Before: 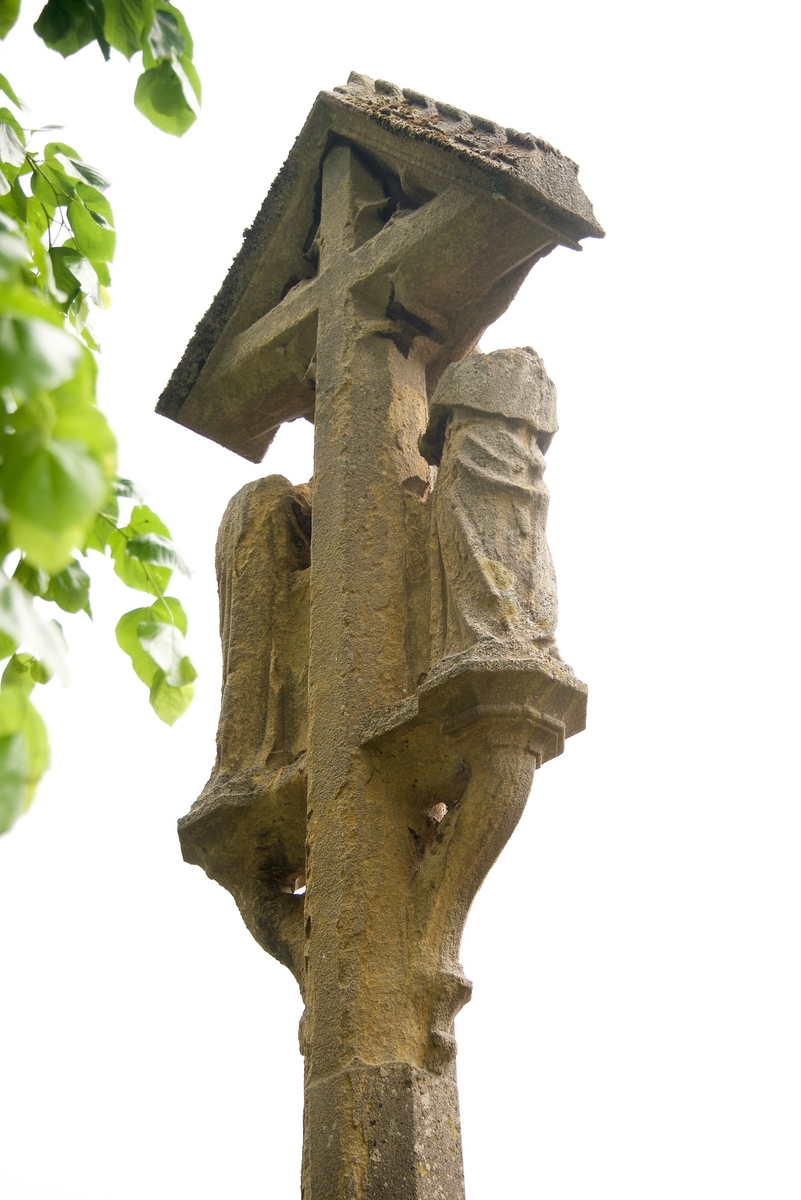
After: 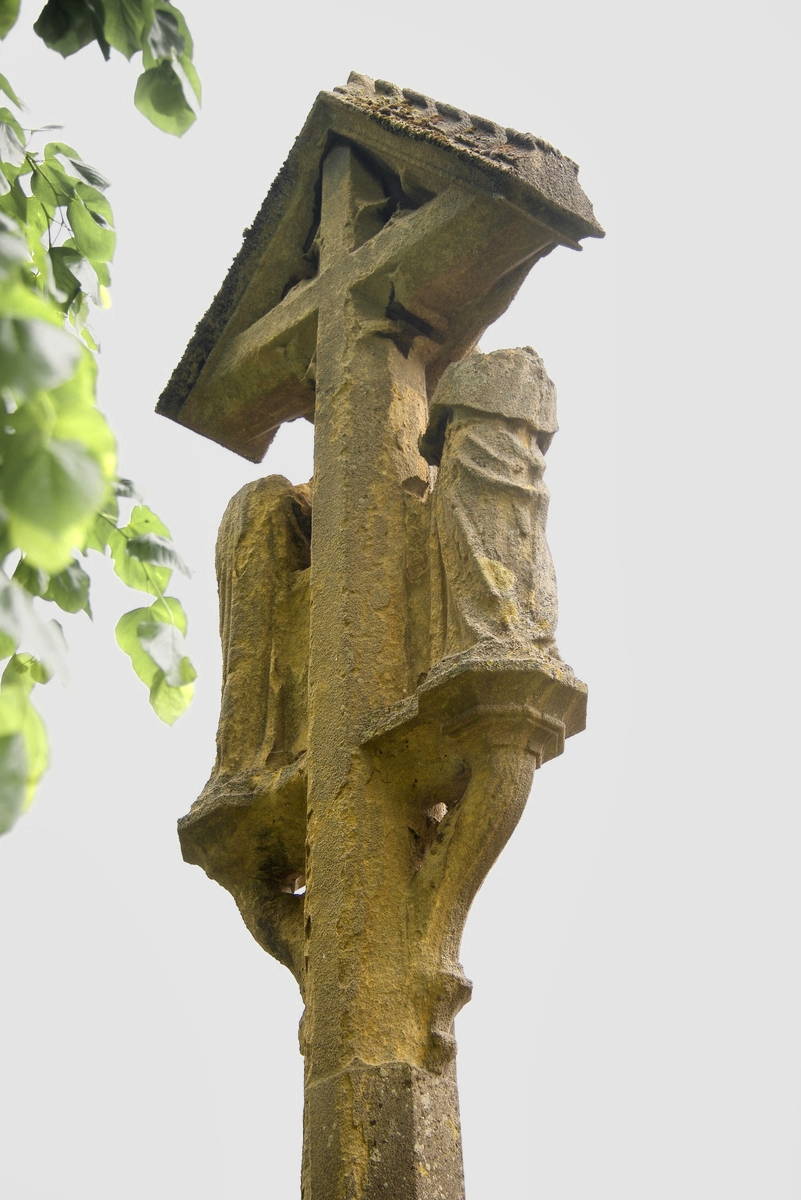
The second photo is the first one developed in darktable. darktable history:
shadows and highlights: radius 120.55, shadows 21.67, white point adjustment -9.57, highlights -15.77, soften with gaussian
color zones: curves: ch0 [(0.004, 0.306) (0.107, 0.448) (0.252, 0.656) (0.41, 0.398) (0.595, 0.515) (0.768, 0.628)]; ch1 [(0.07, 0.323) (0.151, 0.452) (0.252, 0.608) (0.346, 0.221) (0.463, 0.189) (0.61, 0.368) (0.735, 0.395) (0.921, 0.412)]; ch2 [(0, 0.476) (0.132, 0.512) (0.243, 0.512) (0.397, 0.48) (0.522, 0.376) (0.634, 0.536) (0.761, 0.46)]
